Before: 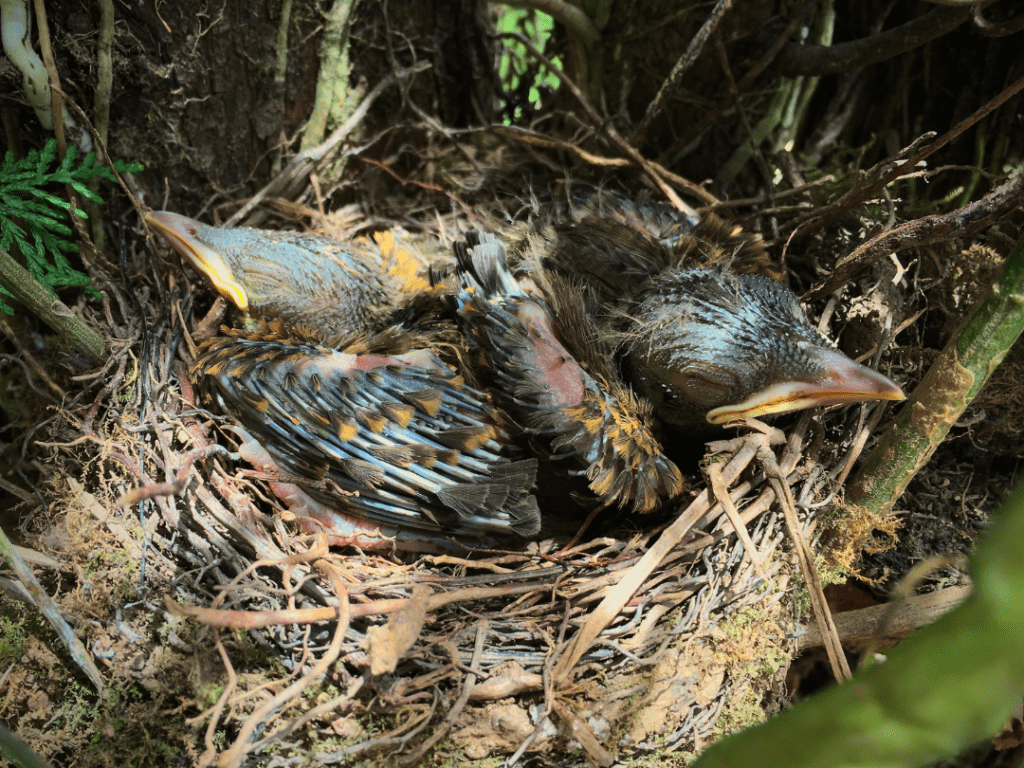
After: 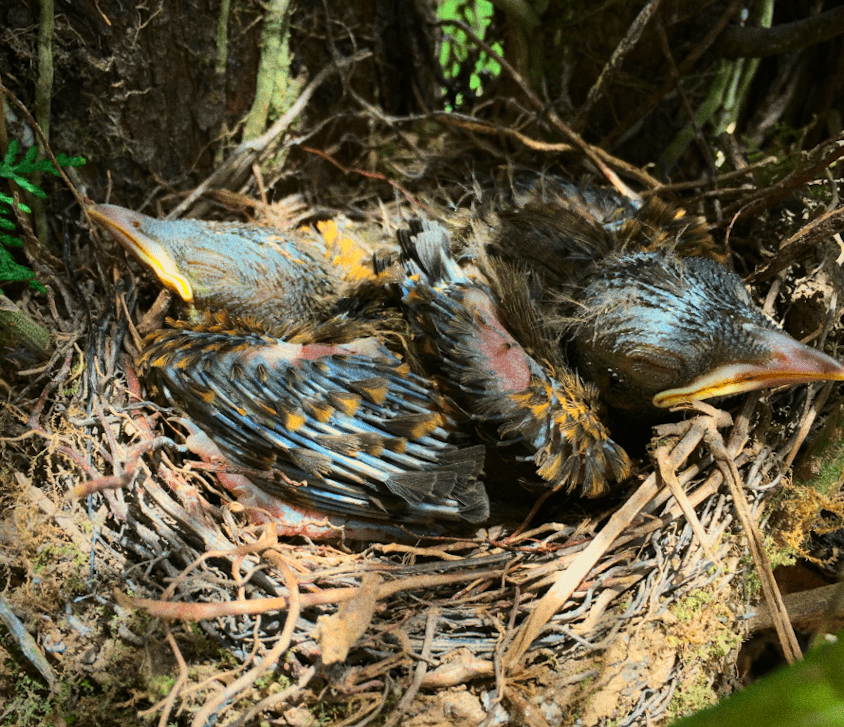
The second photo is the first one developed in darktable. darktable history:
crop and rotate: angle 1°, left 4.281%, top 0.642%, right 11.383%, bottom 2.486%
tone equalizer: on, module defaults
contrast brightness saturation: contrast 0.09, saturation 0.28
grain: coarseness 22.88 ISO
